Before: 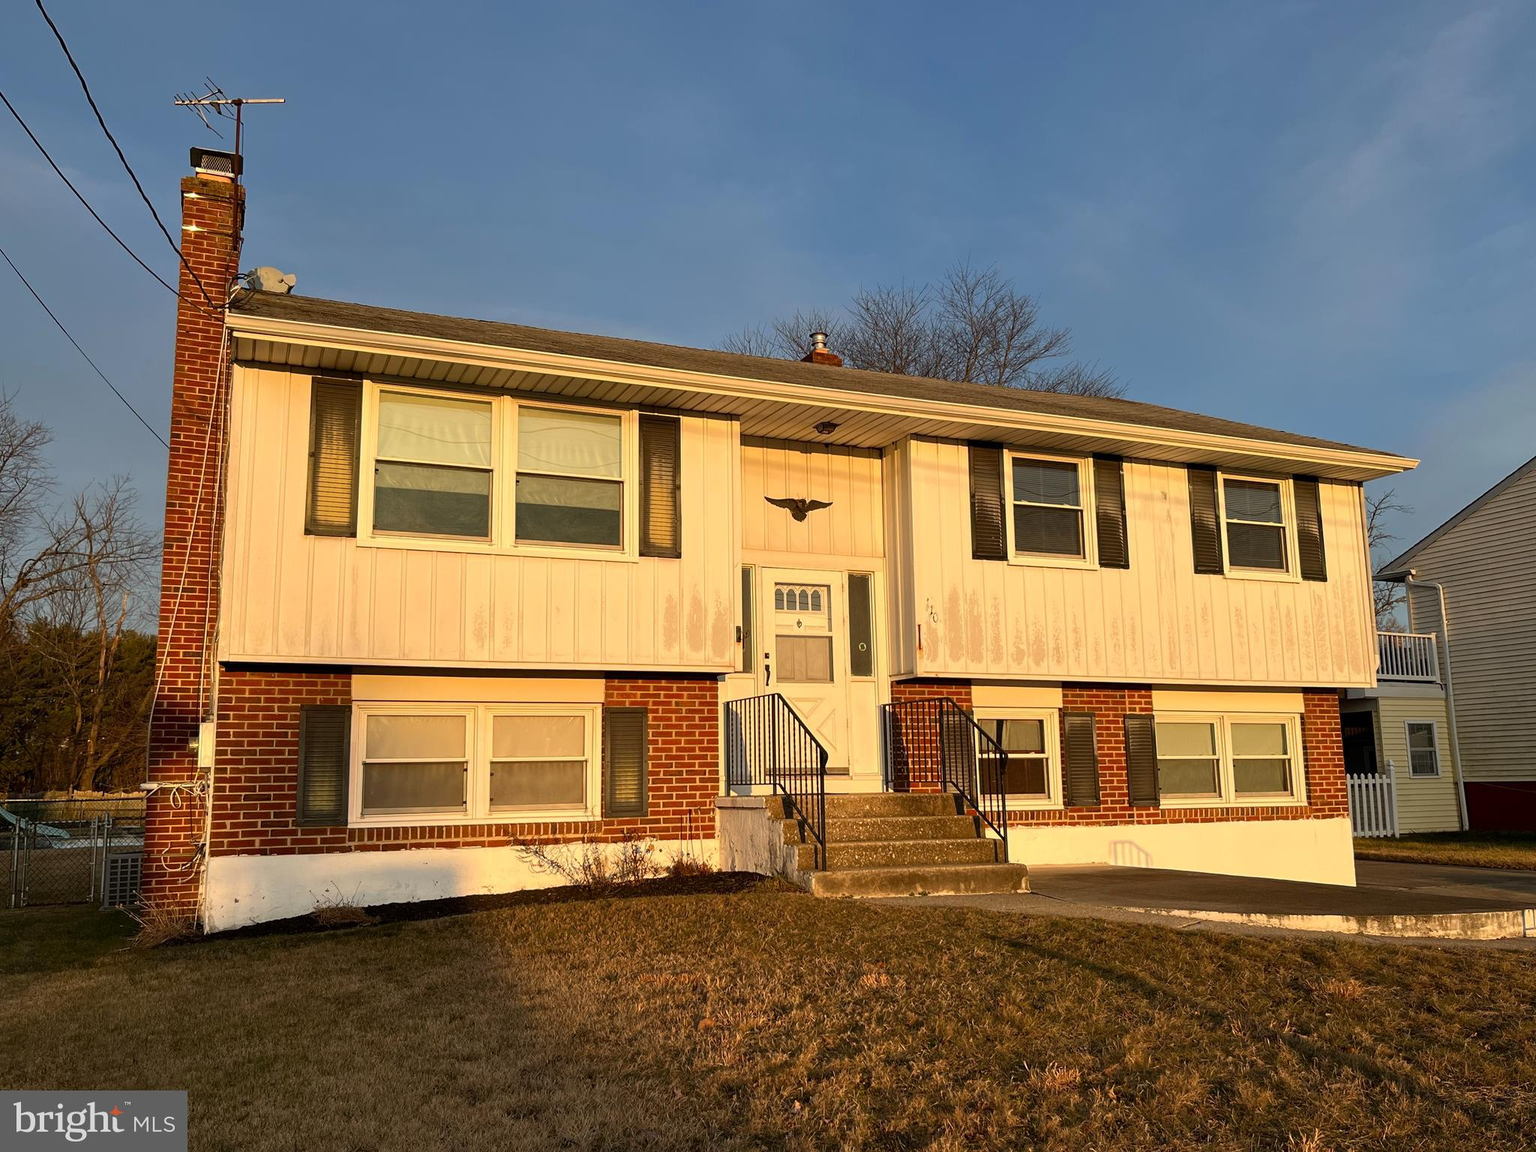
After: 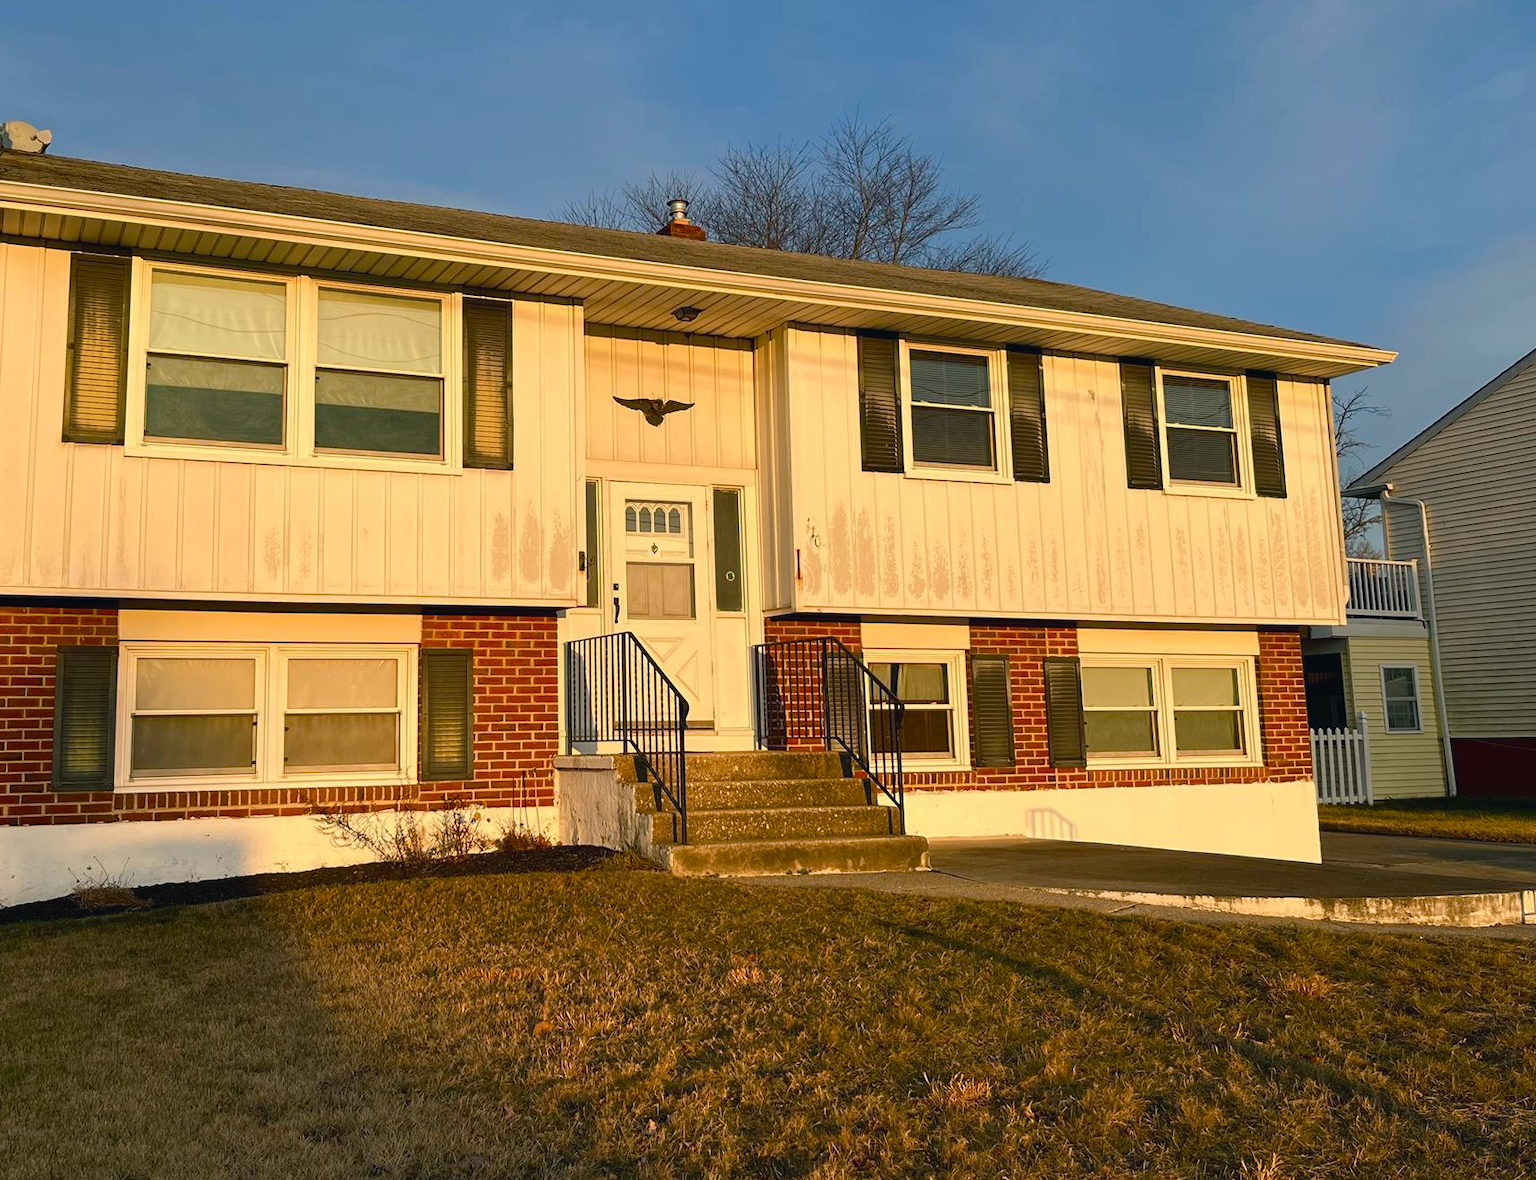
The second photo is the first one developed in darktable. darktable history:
color balance rgb: shadows lift › chroma 5.721%, shadows lift › hue 238.74°, global offset › luminance 0.277%, perceptual saturation grading › global saturation 20%, perceptual saturation grading › highlights -25.853%, perceptual saturation grading › shadows 24.627%, global vibrance 9.888%
crop: left 16.496%, top 14.4%
exposure: compensate highlight preservation false
